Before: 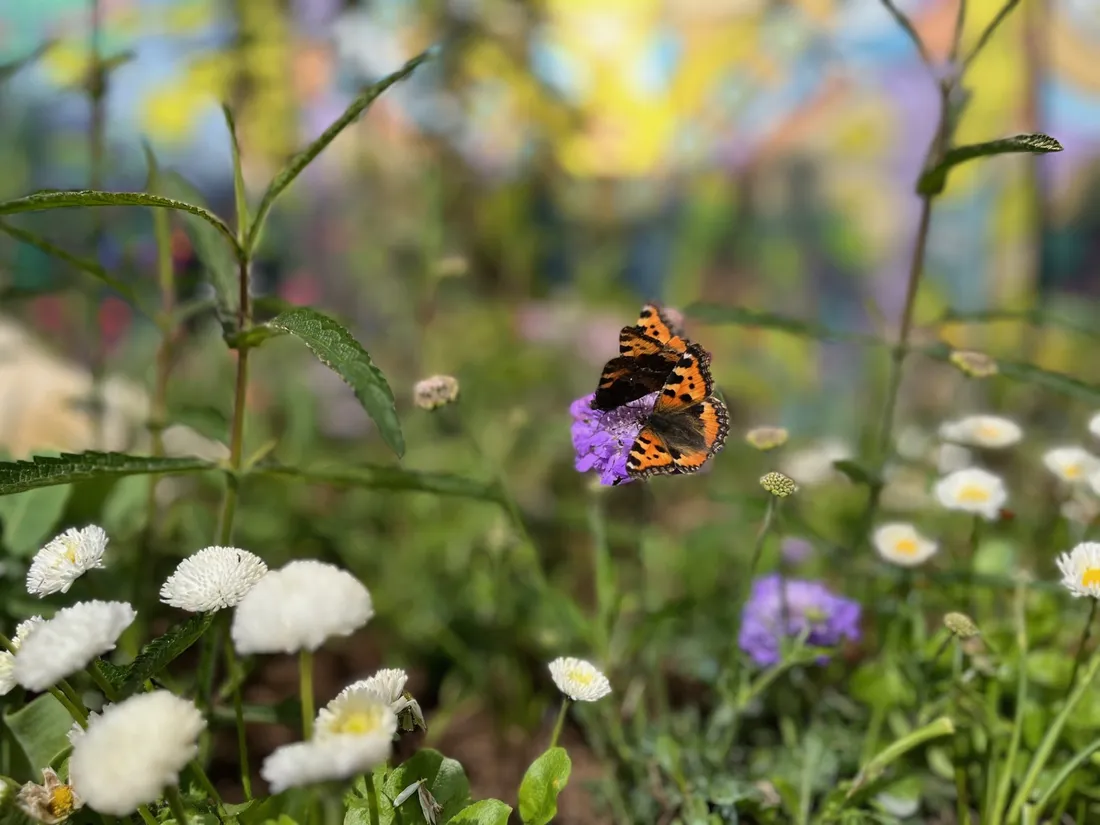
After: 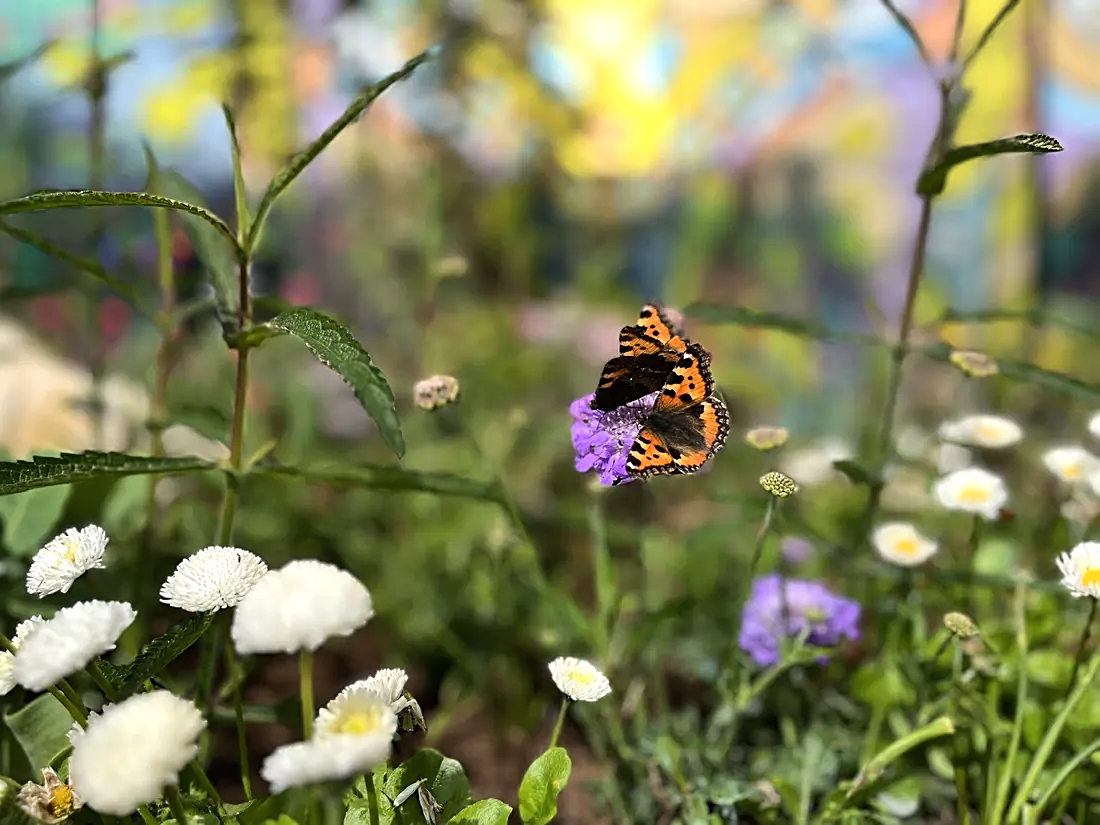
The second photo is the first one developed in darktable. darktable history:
sharpen: amount 0.568
tone equalizer: -8 EV -0.408 EV, -7 EV -0.359 EV, -6 EV -0.345 EV, -5 EV -0.222 EV, -3 EV 0.255 EV, -2 EV 0.339 EV, -1 EV 0.364 EV, +0 EV 0.425 EV, edges refinement/feathering 500, mask exposure compensation -1.57 EV, preserve details no
